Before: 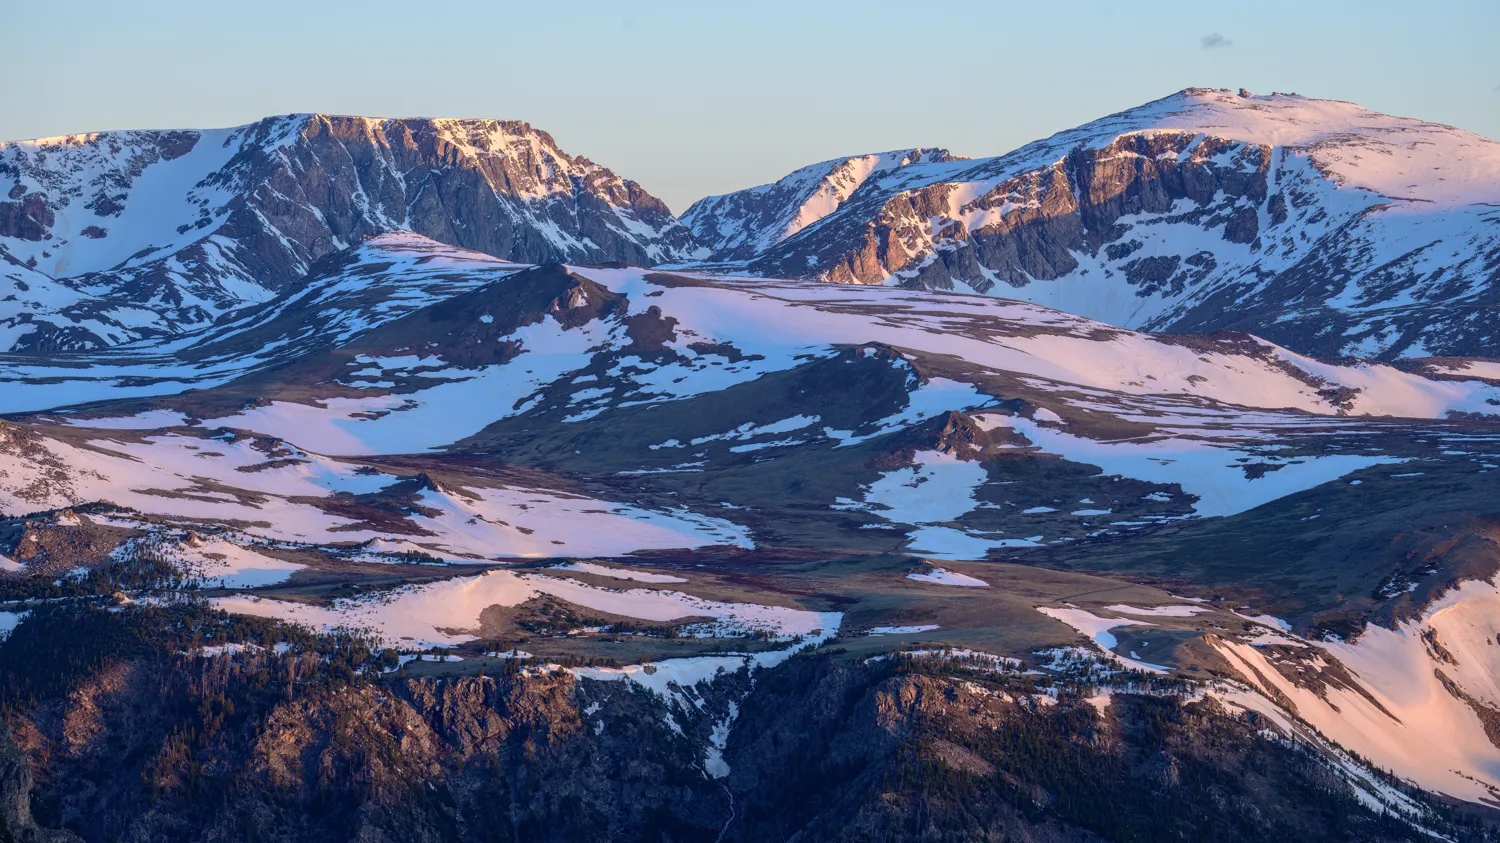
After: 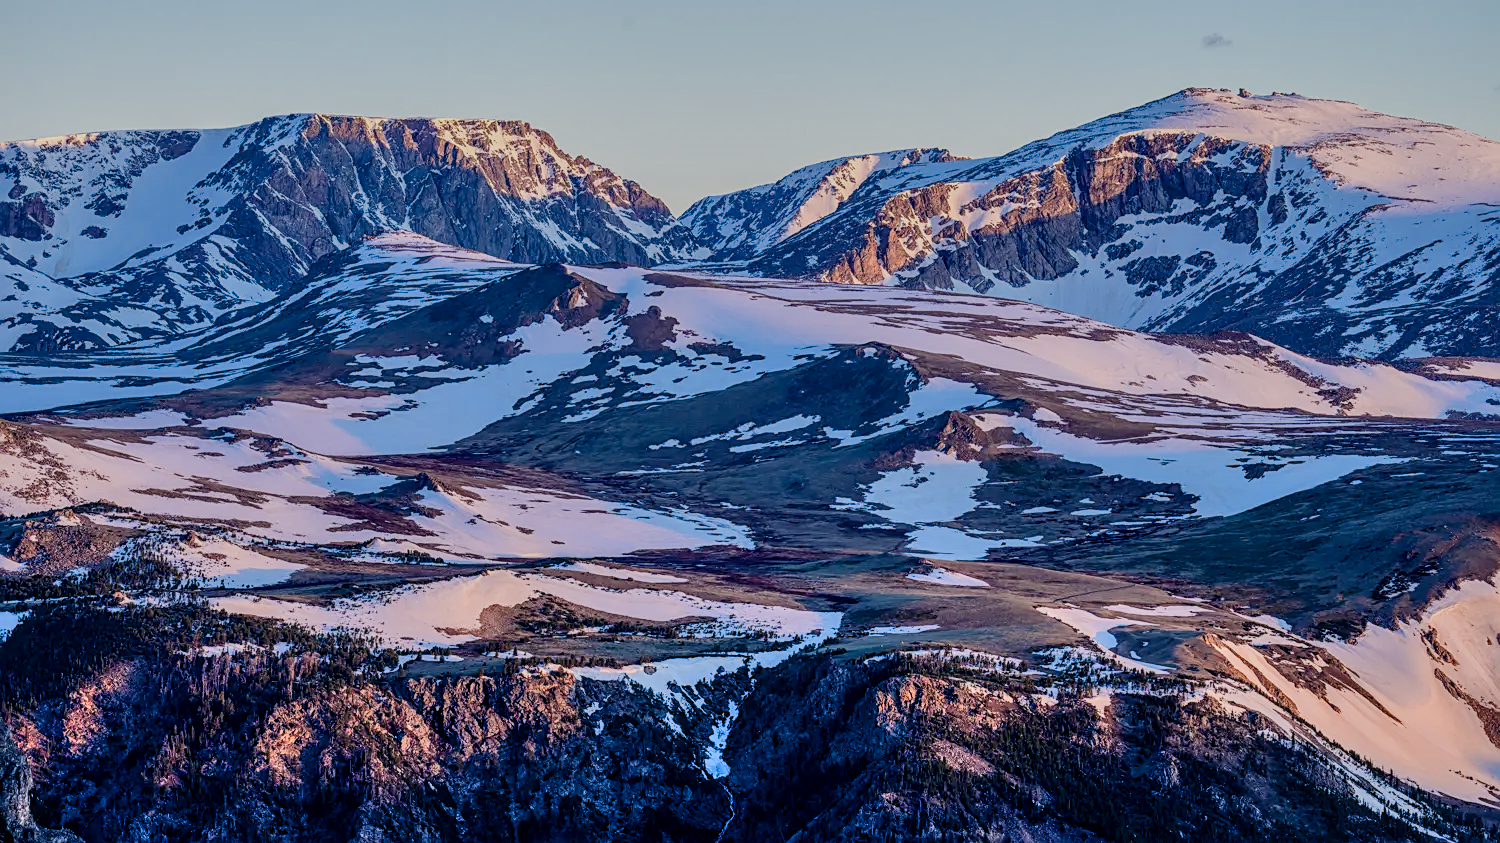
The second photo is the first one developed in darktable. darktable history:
local contrast: detail 130%
shadows and highlights: highlights color adjustment 0%, low approximation 0.01, soften with gaussian
sharpen: on, module defaults
filmic rgb: black relative exposure -9.22 EV, white relative exposure 6.77 EV, hardness 3.07, contrast 1.05
color balance rgb: perceptual saturation grading › global saturation 20%, perceptual saturation grading › highlights -25%, perceptual saturation grading › shadows 50%
